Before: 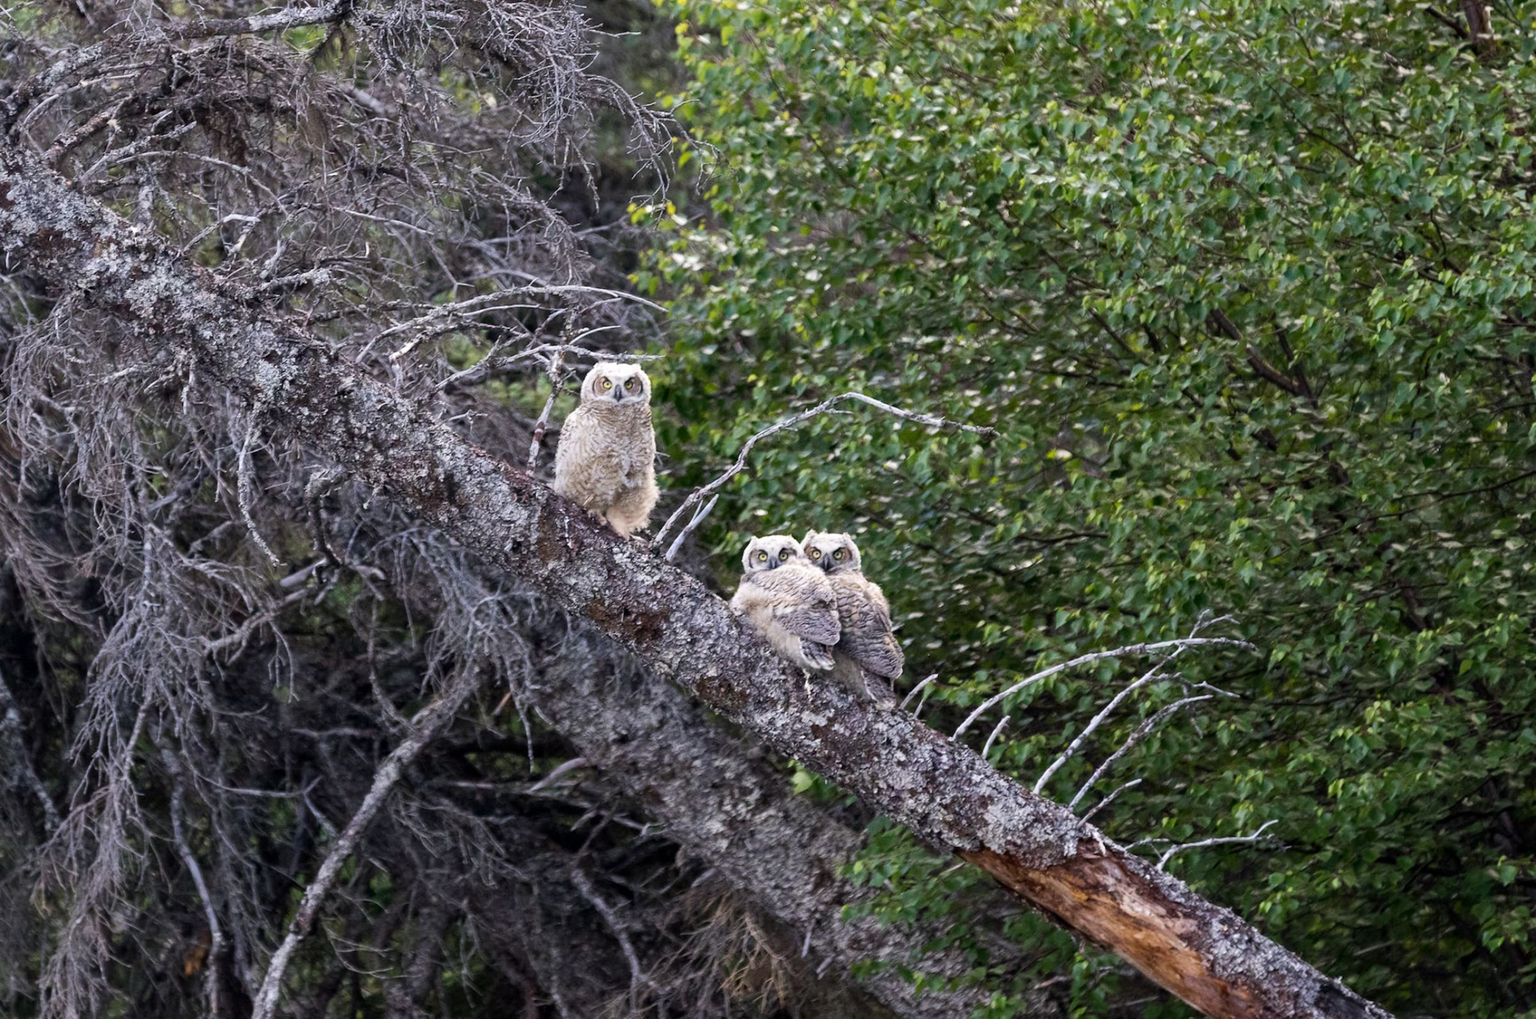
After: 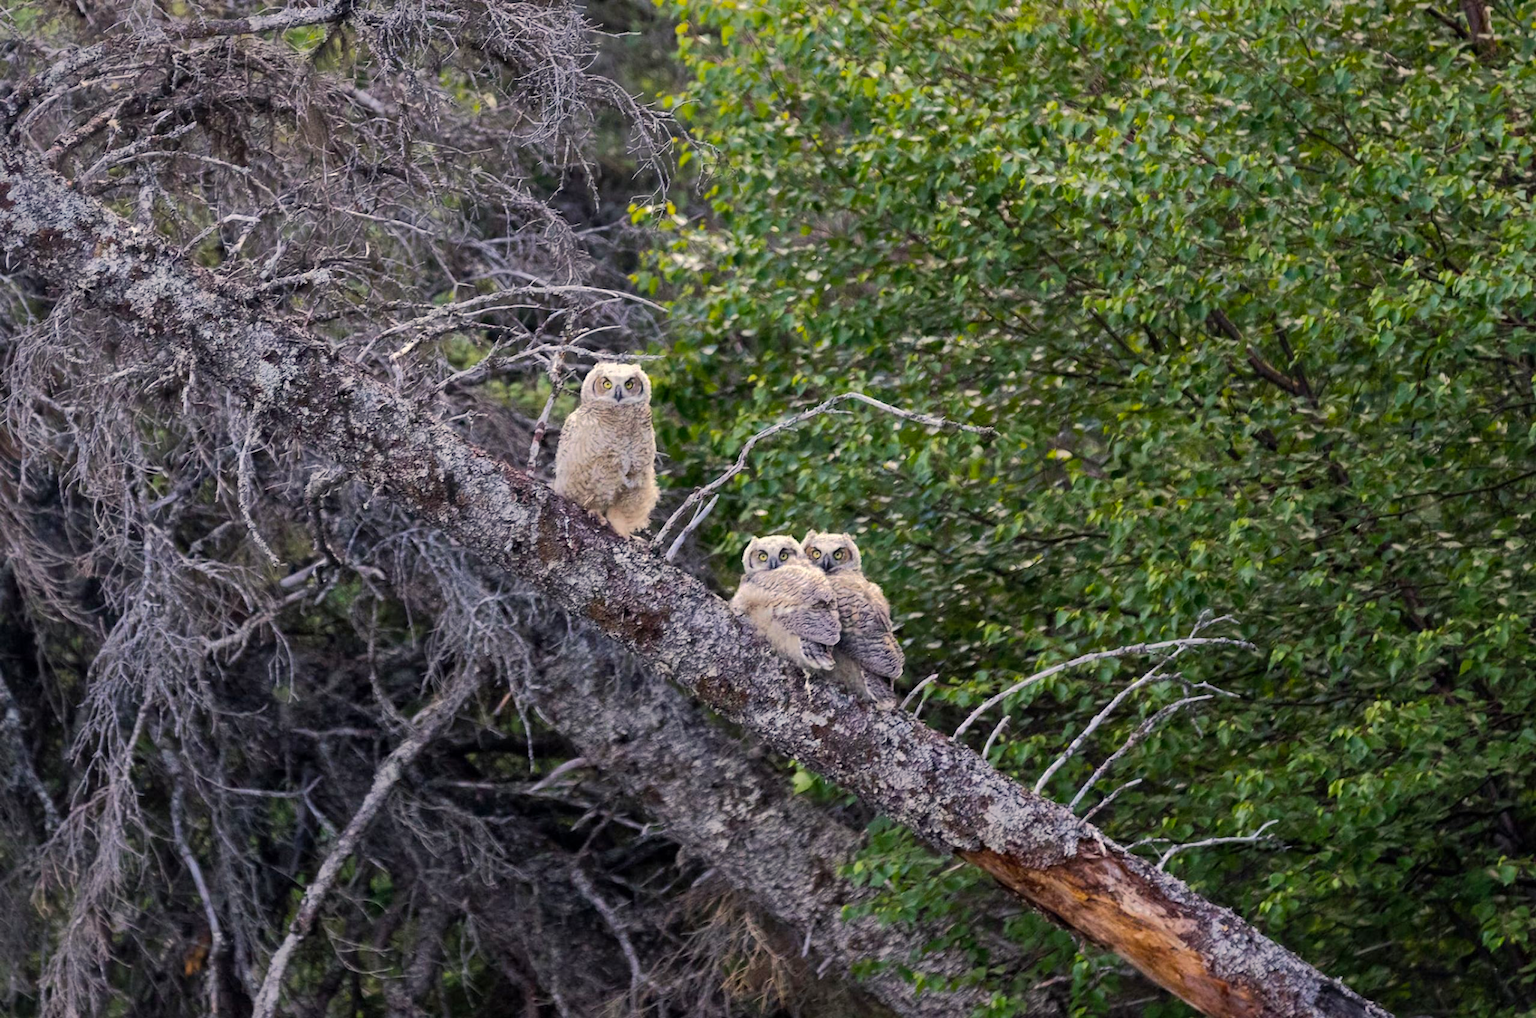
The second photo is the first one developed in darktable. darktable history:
shadows and highlights: shadows 25.12, highlights -68.99
color balance rgb: highlights gain › chroma 2.28%, highlights gain › hue 75.07°, linear chroma grading › global chroma 0.782%, perceptual saturation grading › global saturation 10.732%, global vibrance 20.659%
